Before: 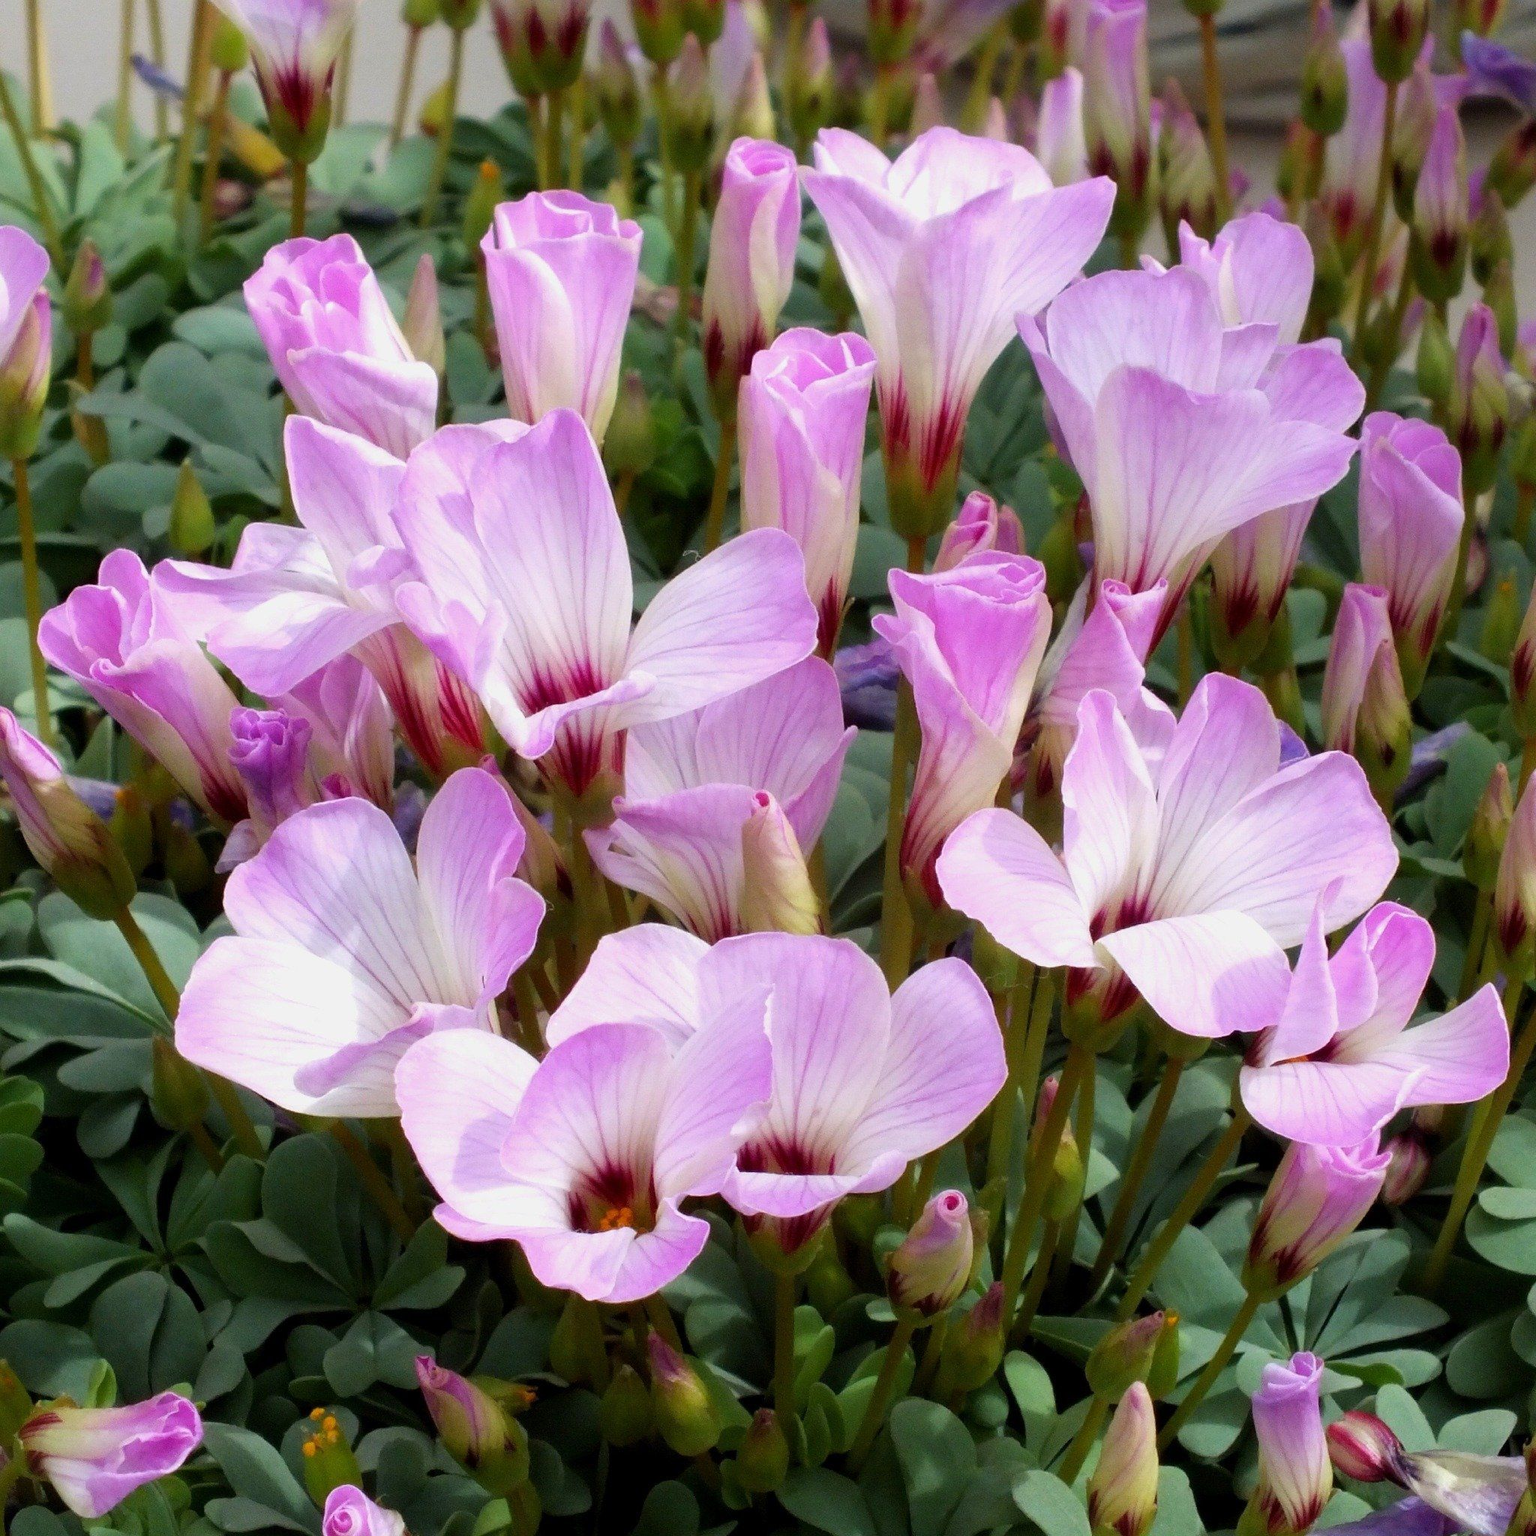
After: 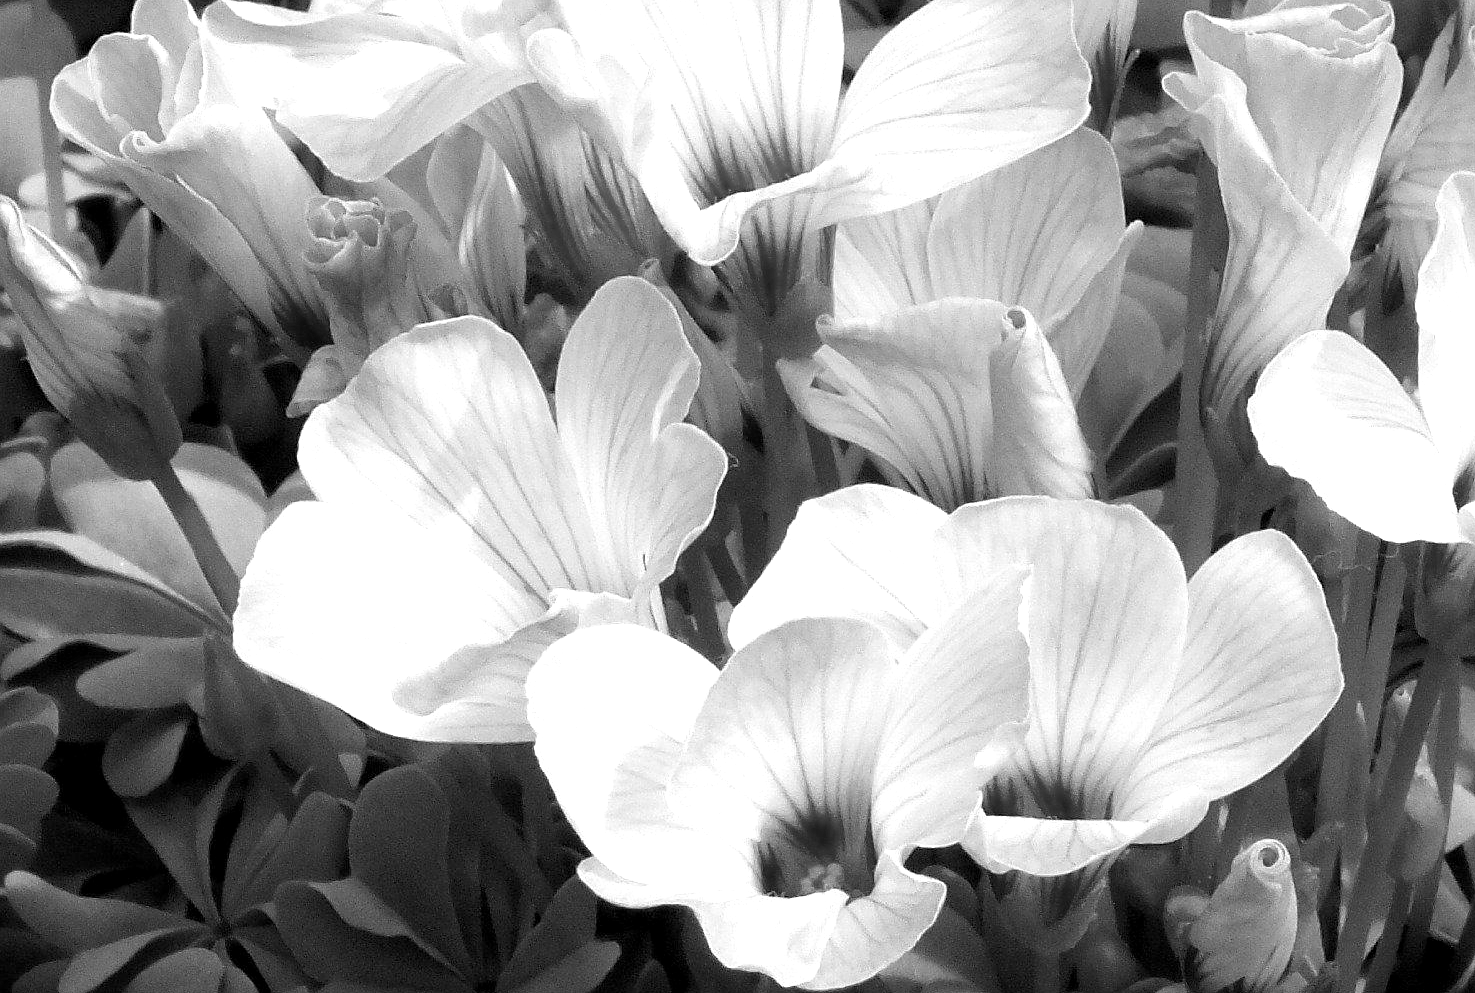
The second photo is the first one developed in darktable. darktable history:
crop: top 36.498%, right 27.964%, bottom 14.995%
monochrome: on, module defaults
sharpen: radius 1.864, amount 0.398, threshold 1.271
white balance: red 1.188, blue 1.11
exposure: black level correction 0.001, exposure 0.5 EV, compensate exposure bias true, compensate highlight preservation false
tone equalizer: on, module defaults
